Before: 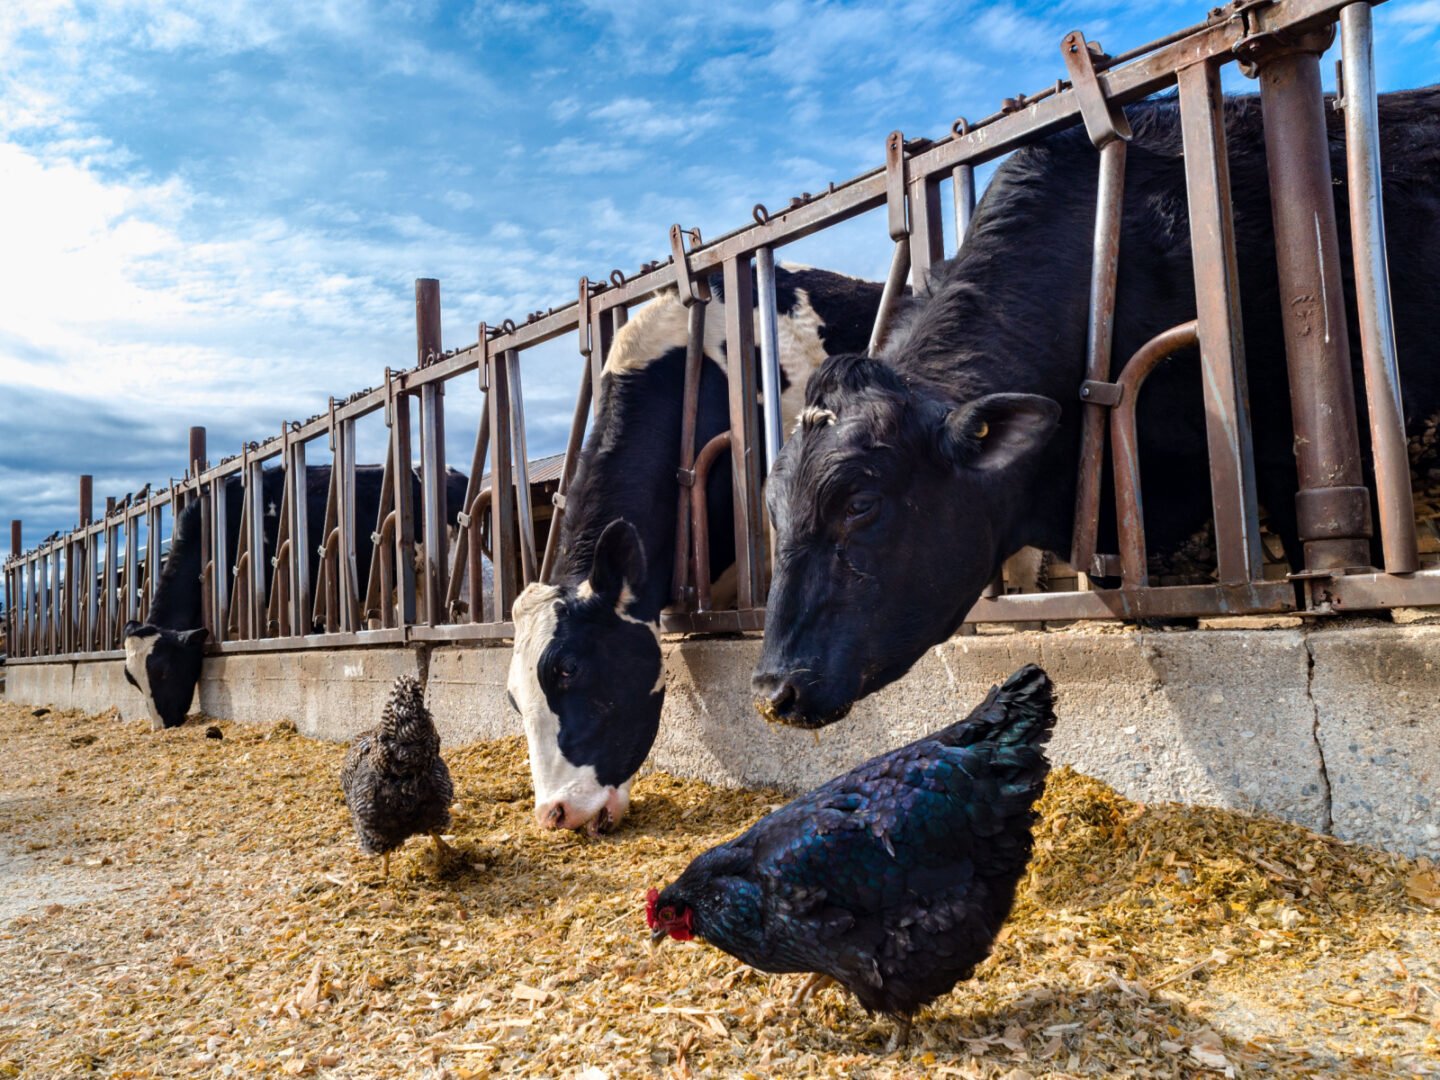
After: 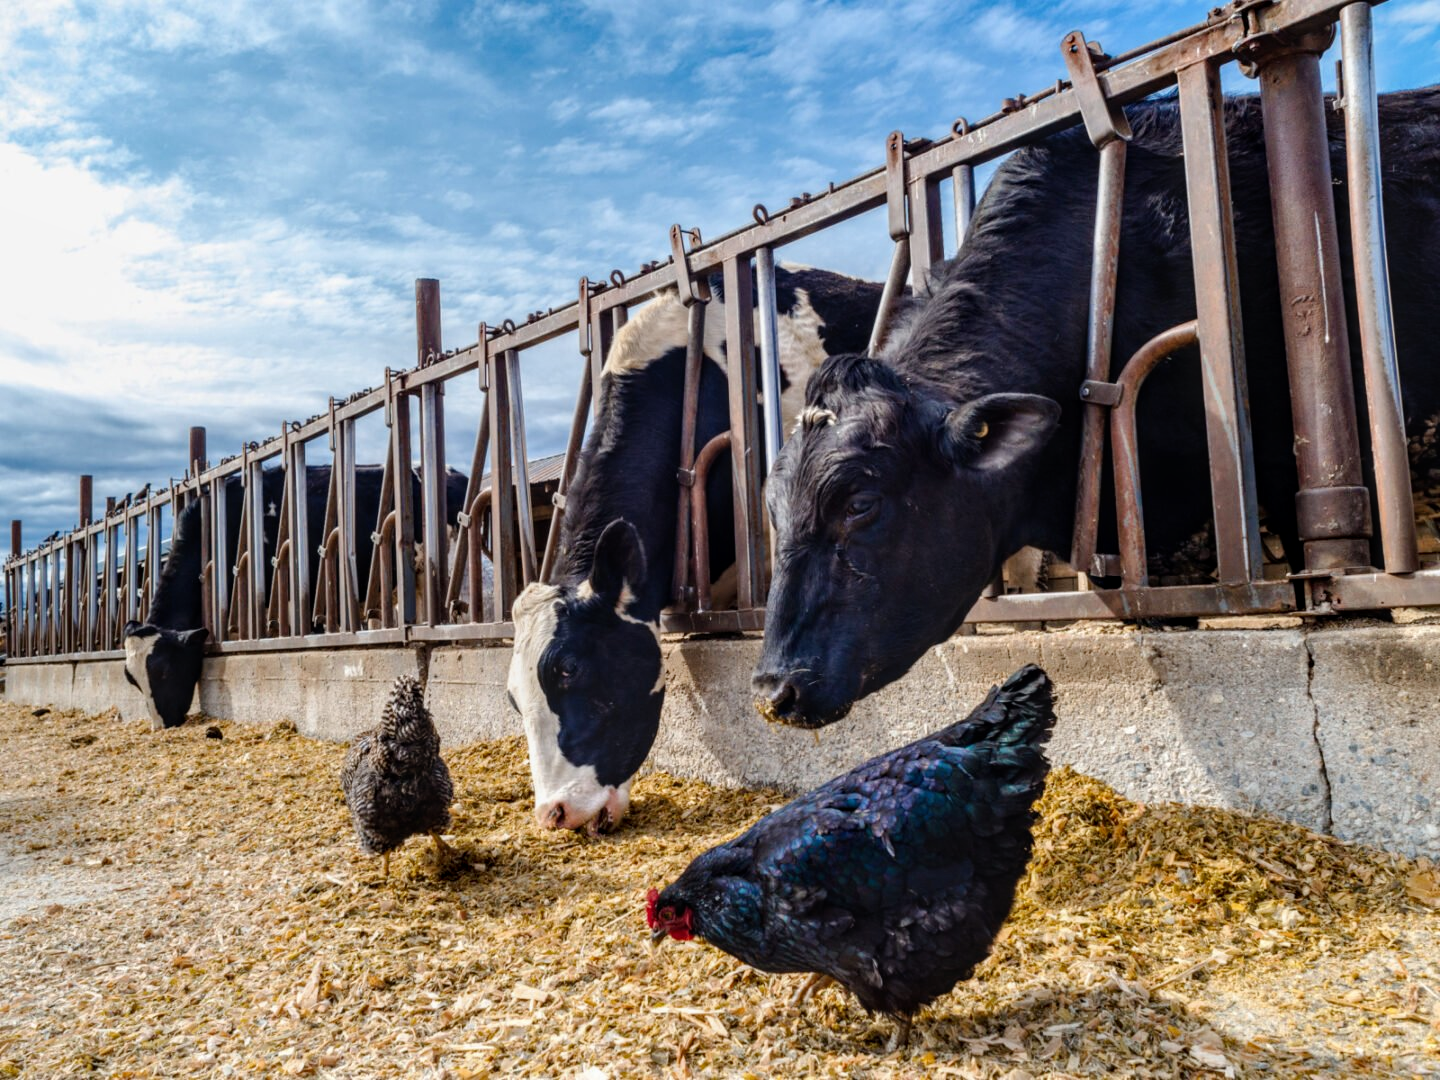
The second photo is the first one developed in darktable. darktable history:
local contrast: on, module defaults
tone curve: curves: ch0 [(0, 0.013) (0.036, 0.035) (0.274, 0.288) (0.504, 0.536) (0.844, 0.84) (1, 0.97)]; ch1 [(0, 0) (0.389, 0.403) (0.462, 0.48) (0.499, 0.5) (0.522, 0.534) (0.567, 0.588) (0.626, 0.645) (0.749, 0.781) (1, 1)]; ch2 [(0, 0) (0.457, 0.486) (0.5, 0.501) (0.533, 0.539) (0.599, 0.6) (0.704, 0.732) (1, 1)], preserve colors none
